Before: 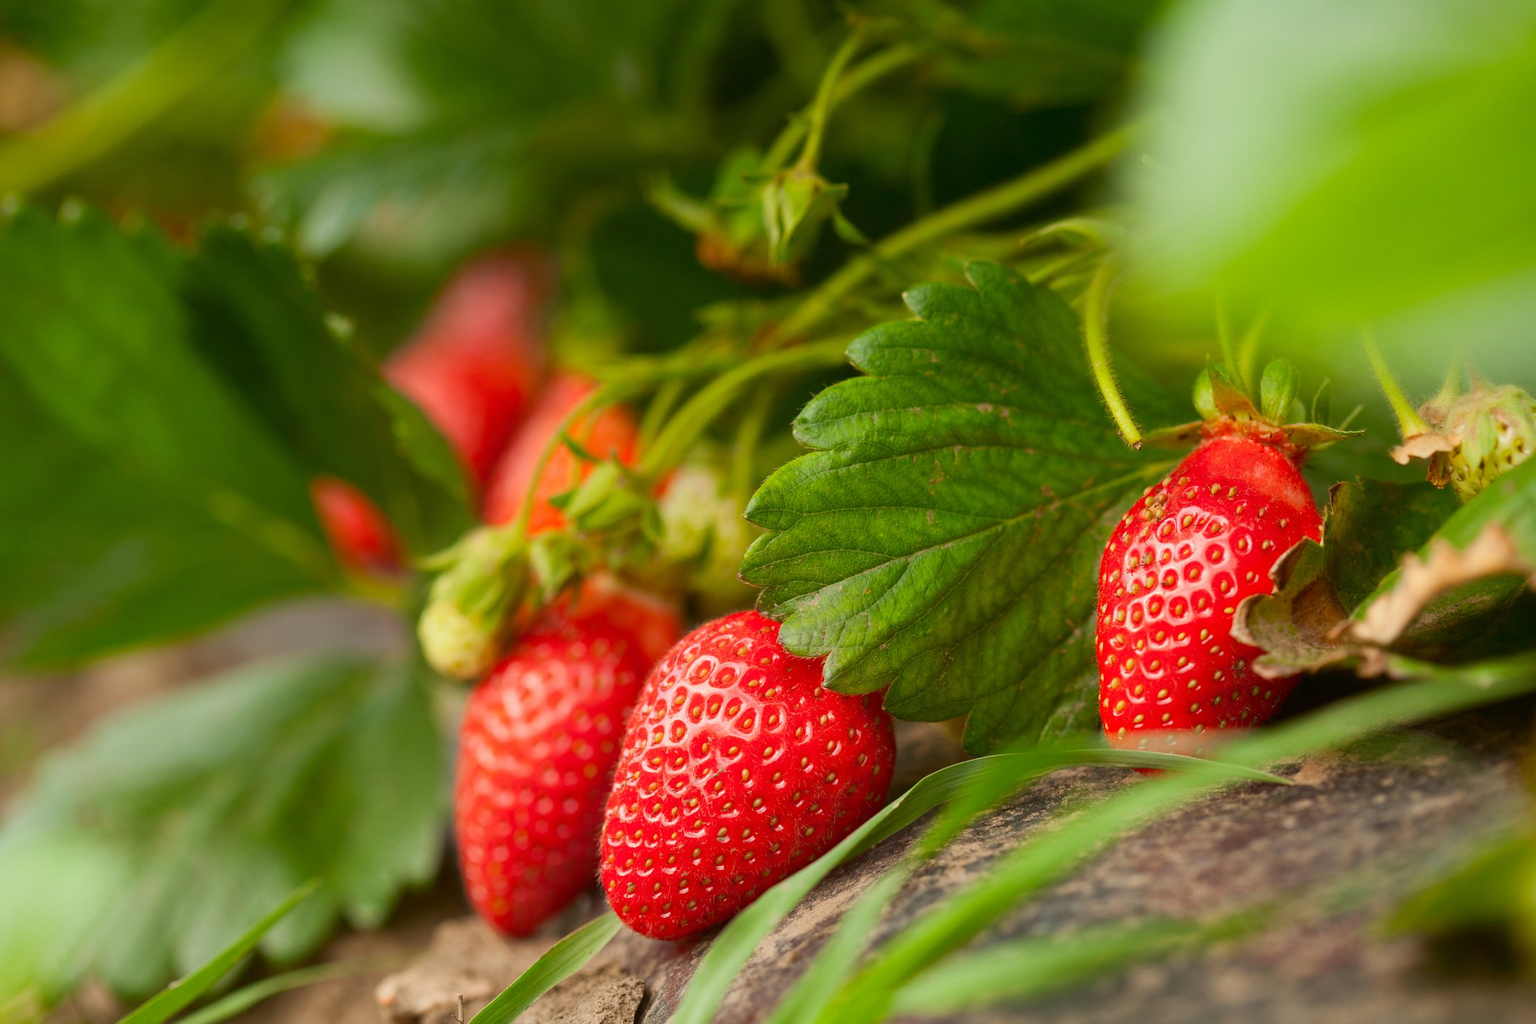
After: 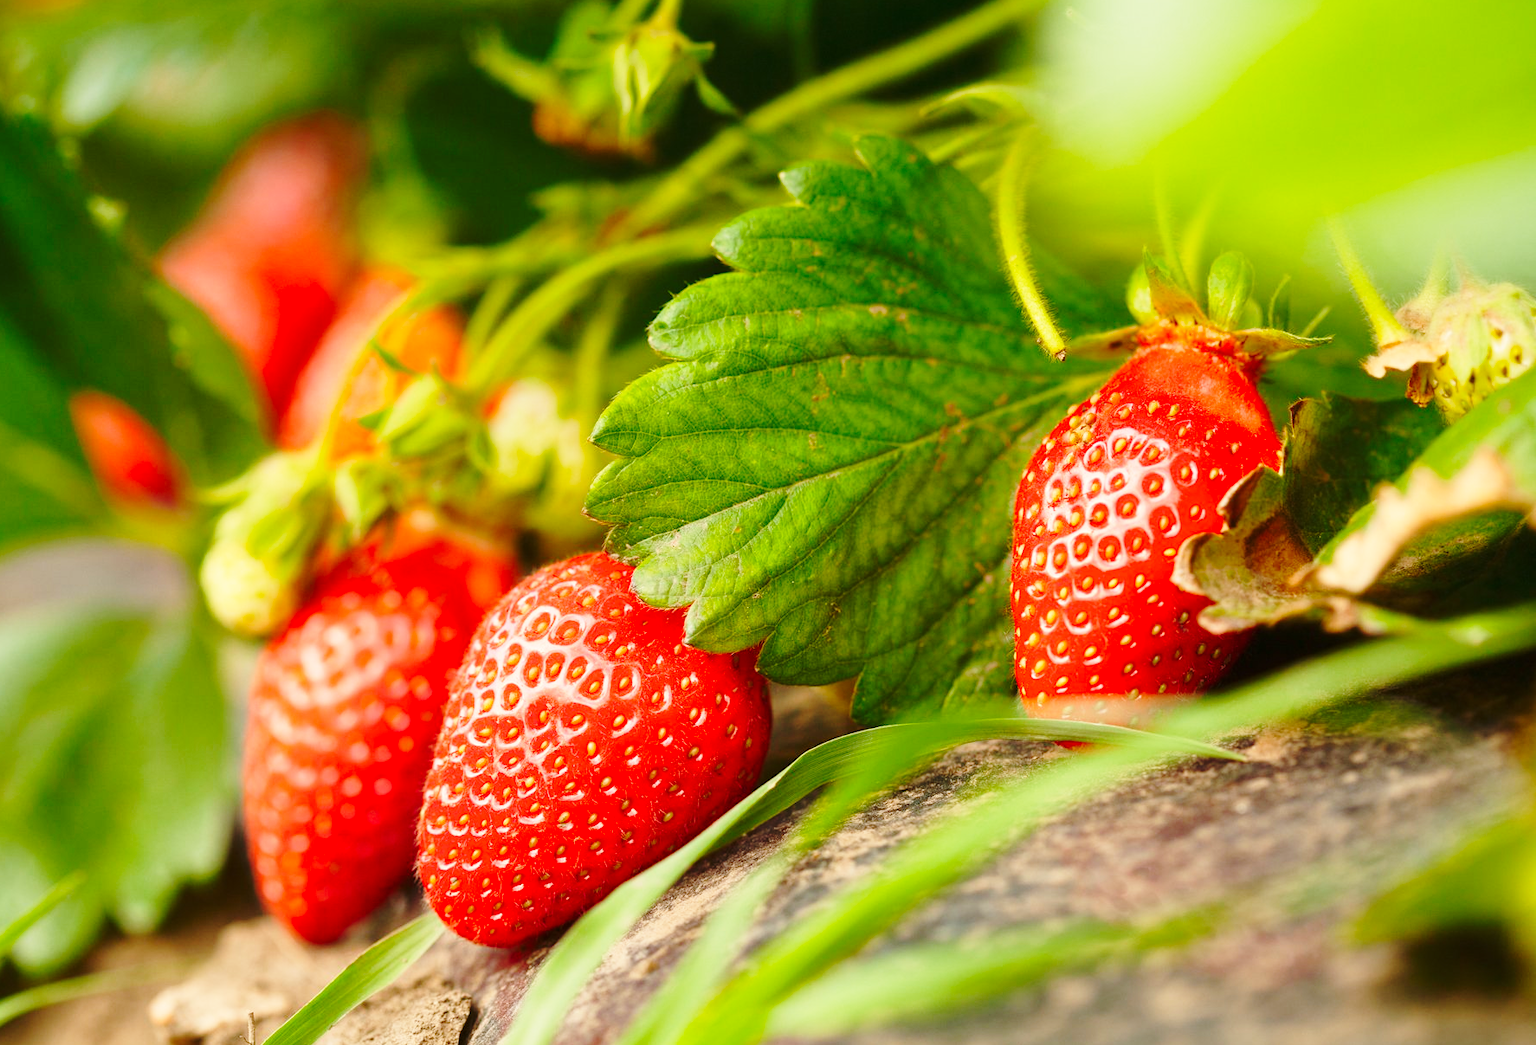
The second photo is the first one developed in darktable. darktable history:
color correction: highlights b* 2.98
base curve: curves: ch0 [(0, 0) (0.032, 0.037) (0.105, 0.228) (0.435, 0.76) (0.856, 0.983) (1, 1)], preserve colors none
crop: left 16.314%, top 14.562%
